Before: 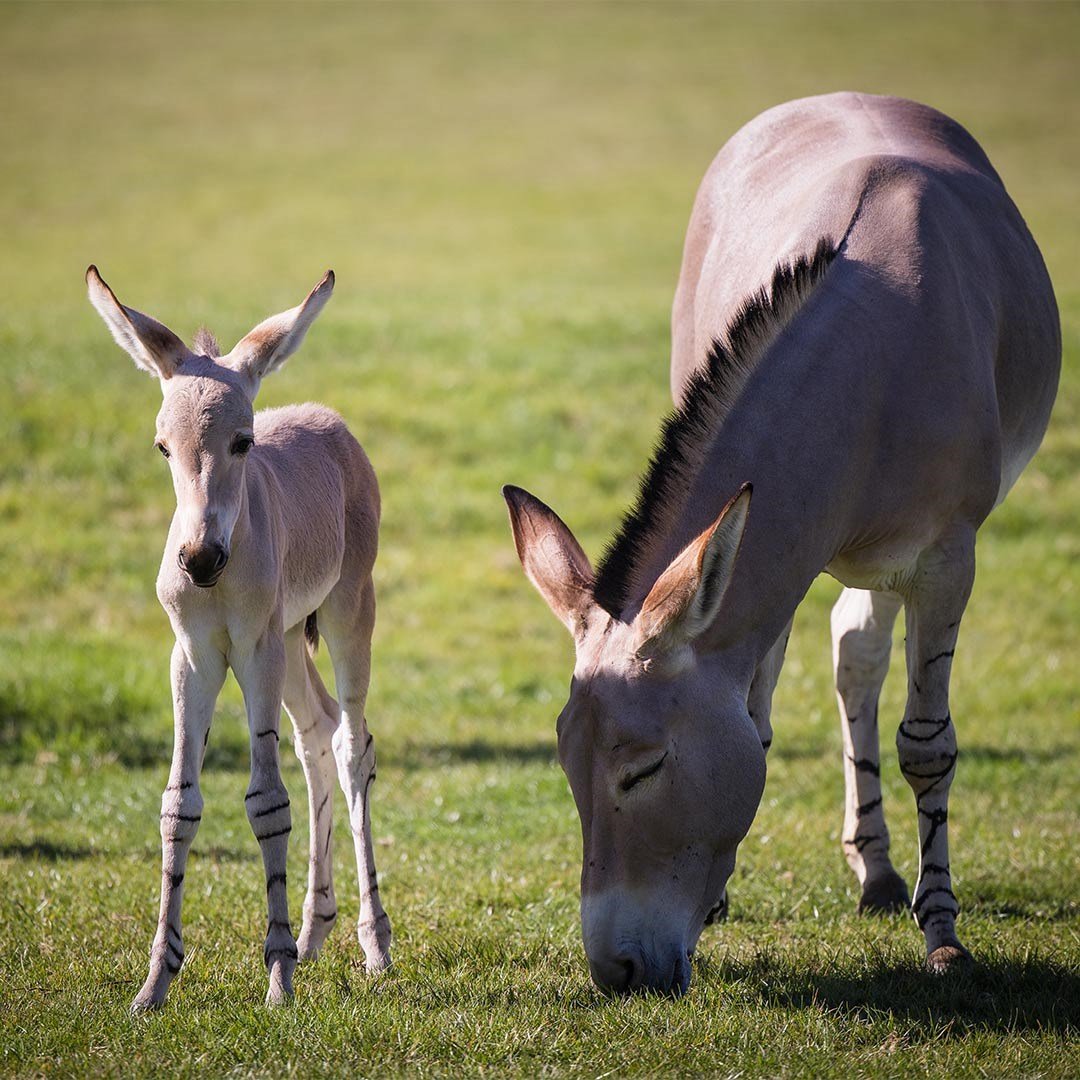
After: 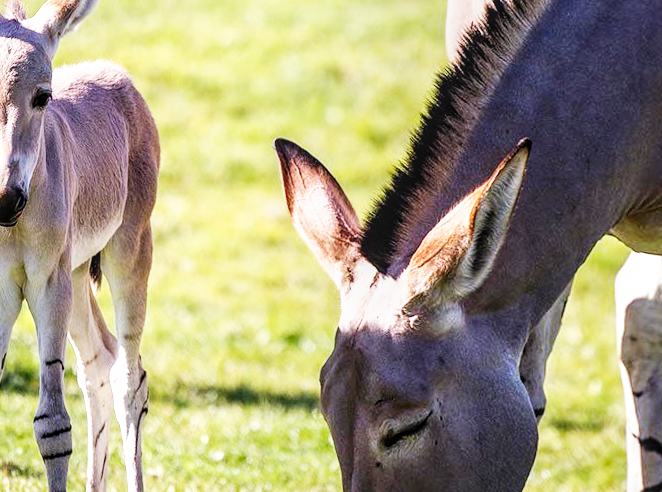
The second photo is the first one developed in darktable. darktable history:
local contrast: on, module defaults
base curve: curves: ch0 [(0, 0) (0.007, 0.004) (0.027, 0.03) (0.046, 0.07) (0.207, 0.54) (0.442, 0.872) (0.673, 0.972) (1, 1)], preserve colors none
crop: left 13.312%, top 31.28%, right 24.627%, bottom 15.582%
rotate and perspective: rotation 1.69°, lens shift (vertical) -0.023, lens shift (horizontal) -0.291, crop left 0.025, crop right 0.988, crop top 0.092, crop bottom 0.842
